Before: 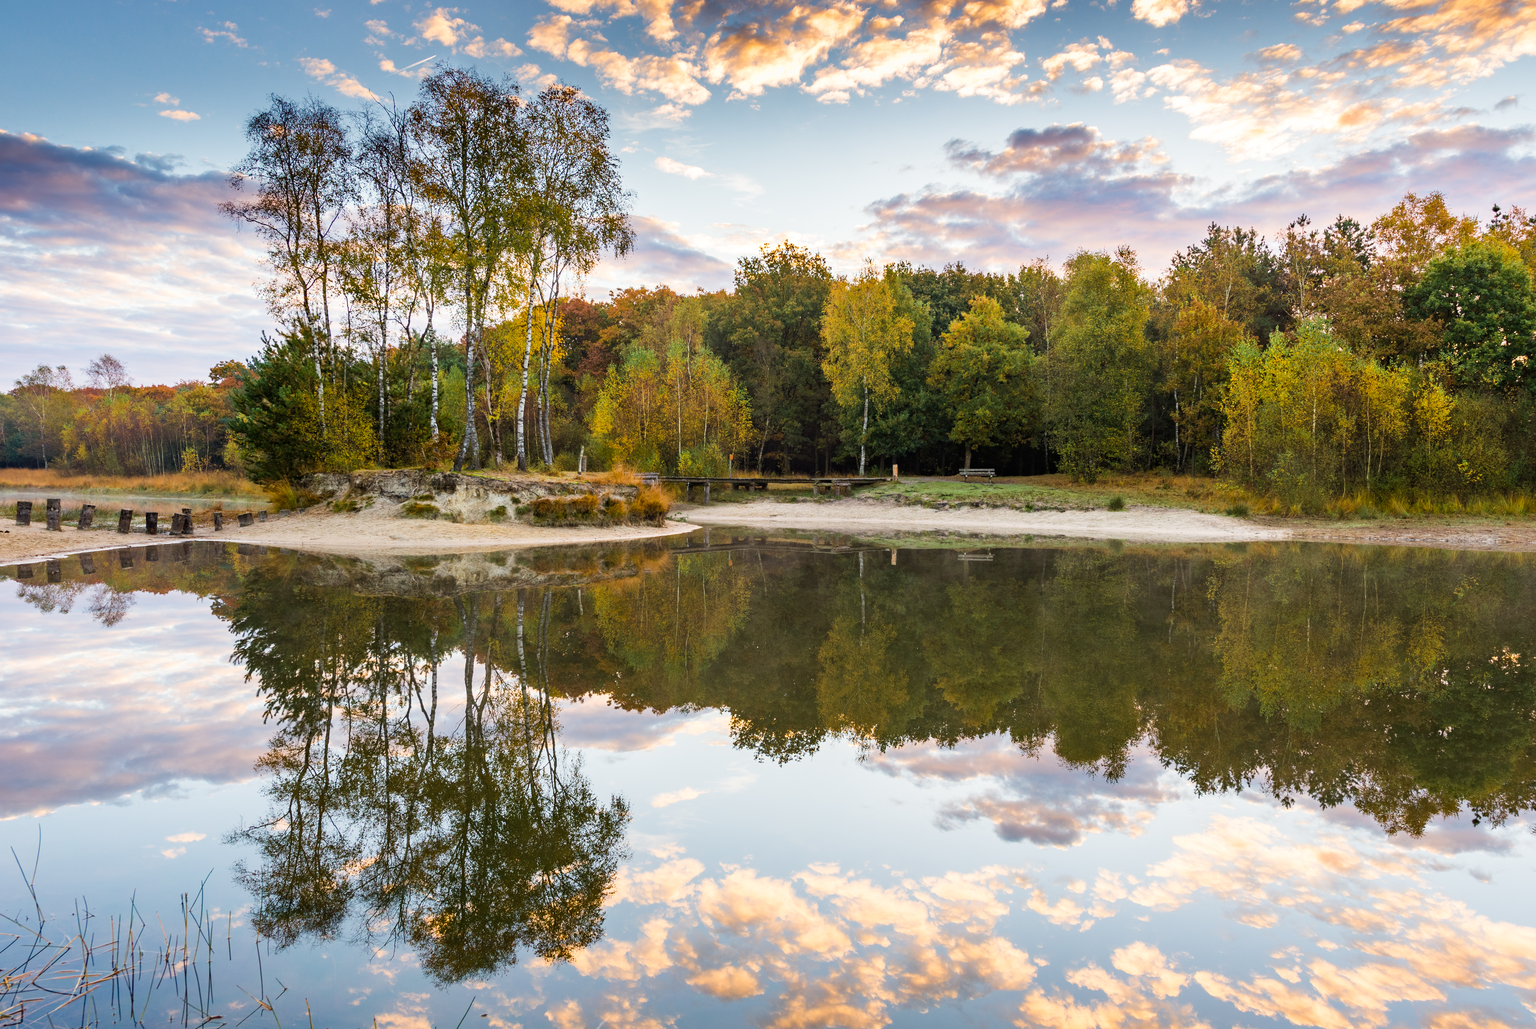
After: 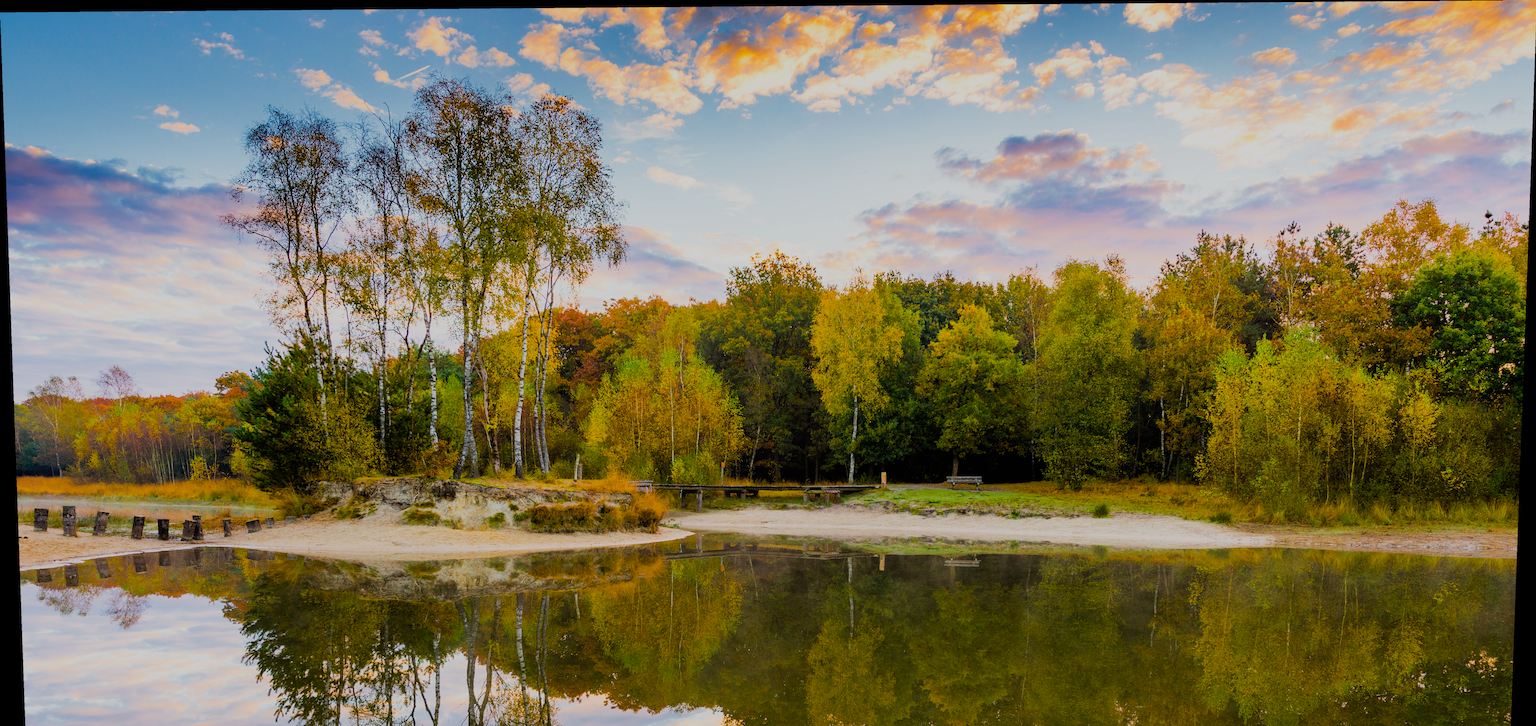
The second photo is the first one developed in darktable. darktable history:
rotate and perspective: lens shift (vertical) 0.048, lens shift (horizontal) -0.024, automatic cropping off
color zones: curves: ch0 [(0, 0.5) (0.143, 0.5) (0.286, 0.5) (0.429, 0.5) (0.62, 0.489) (0.714, 0.445) (0.844, 0.496) (1, 0.5)]; ch1 [(0, 0.5) (0.143, 0.5) (0.286, 0.5) (0.429, 0.5) (0.571, 0.5) (0.714, 0.523) (0.857, 0.5) (1, 0.5)]
filmic rgb: black relative exposure -7.15 EV, white relative exposure 5.36 EV, hardness 3.02
crop: bottom 28.576%
color balance rgb: linear chroma grading › global chroma 15%, perceptual saturation grading › global saturation 30%
contrast equalizer: y [[0.5, 0.488, 0.462, 0.461, 0.491, 0.5], [0.5 ×6], [0.5 ×6], [0 ×6], [0 ×6]]
